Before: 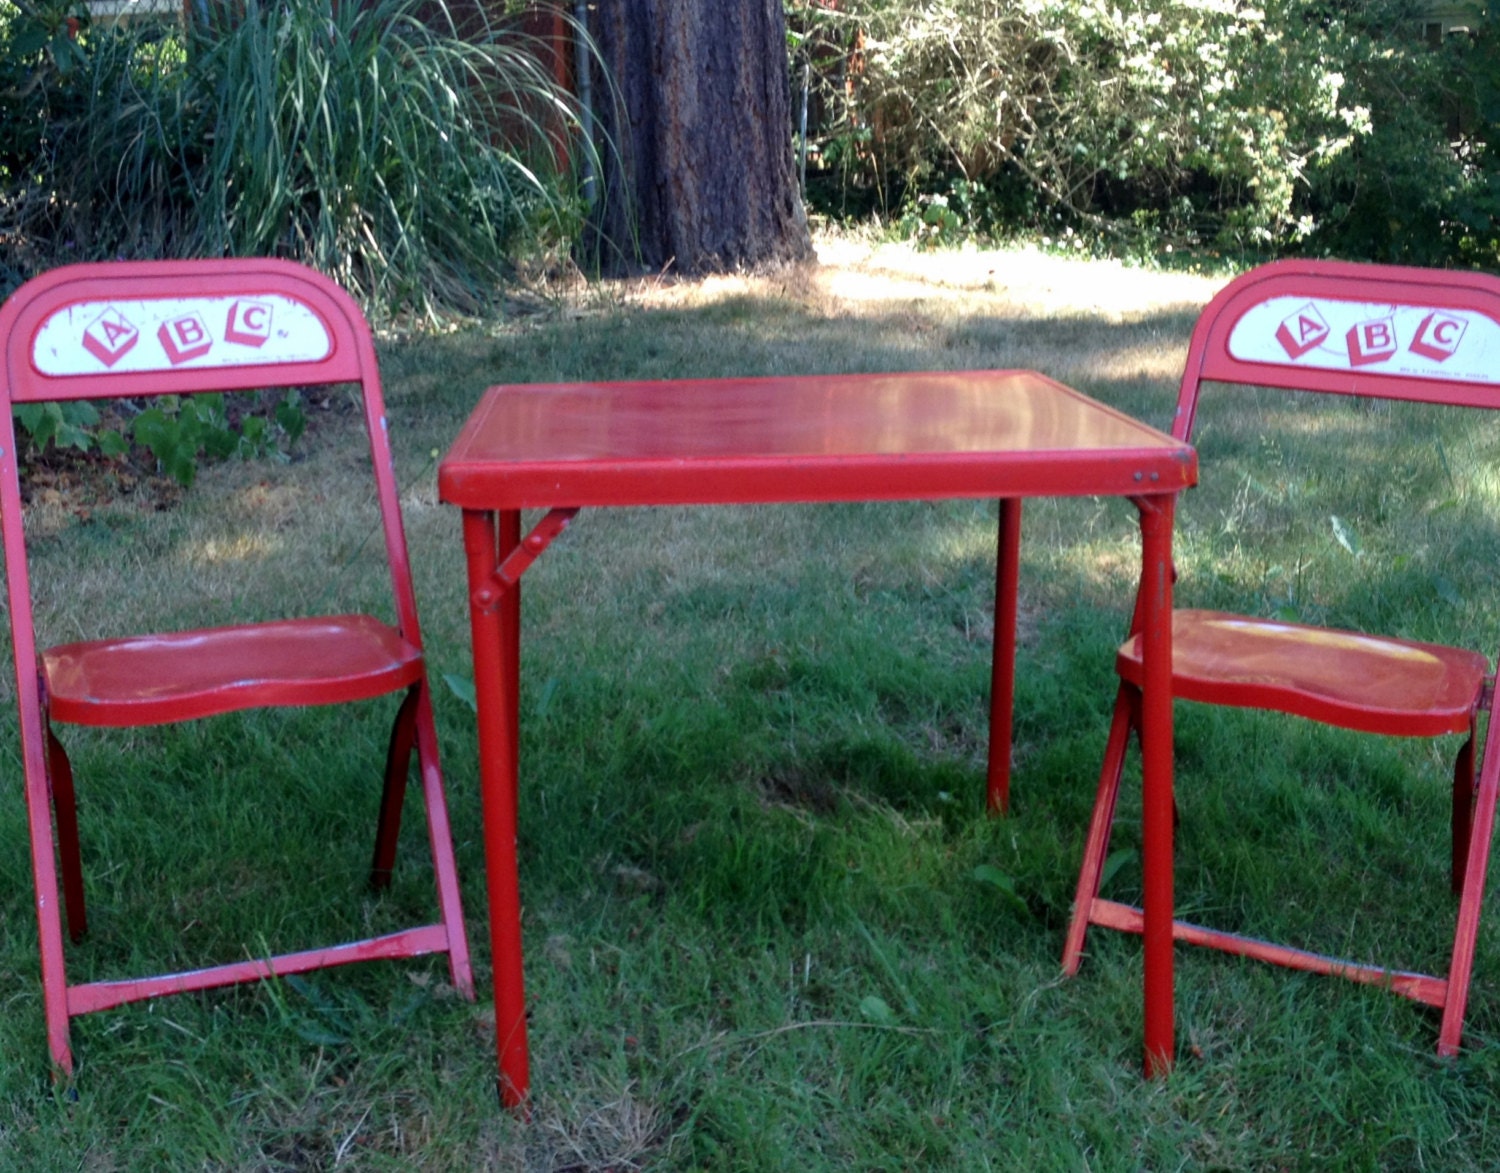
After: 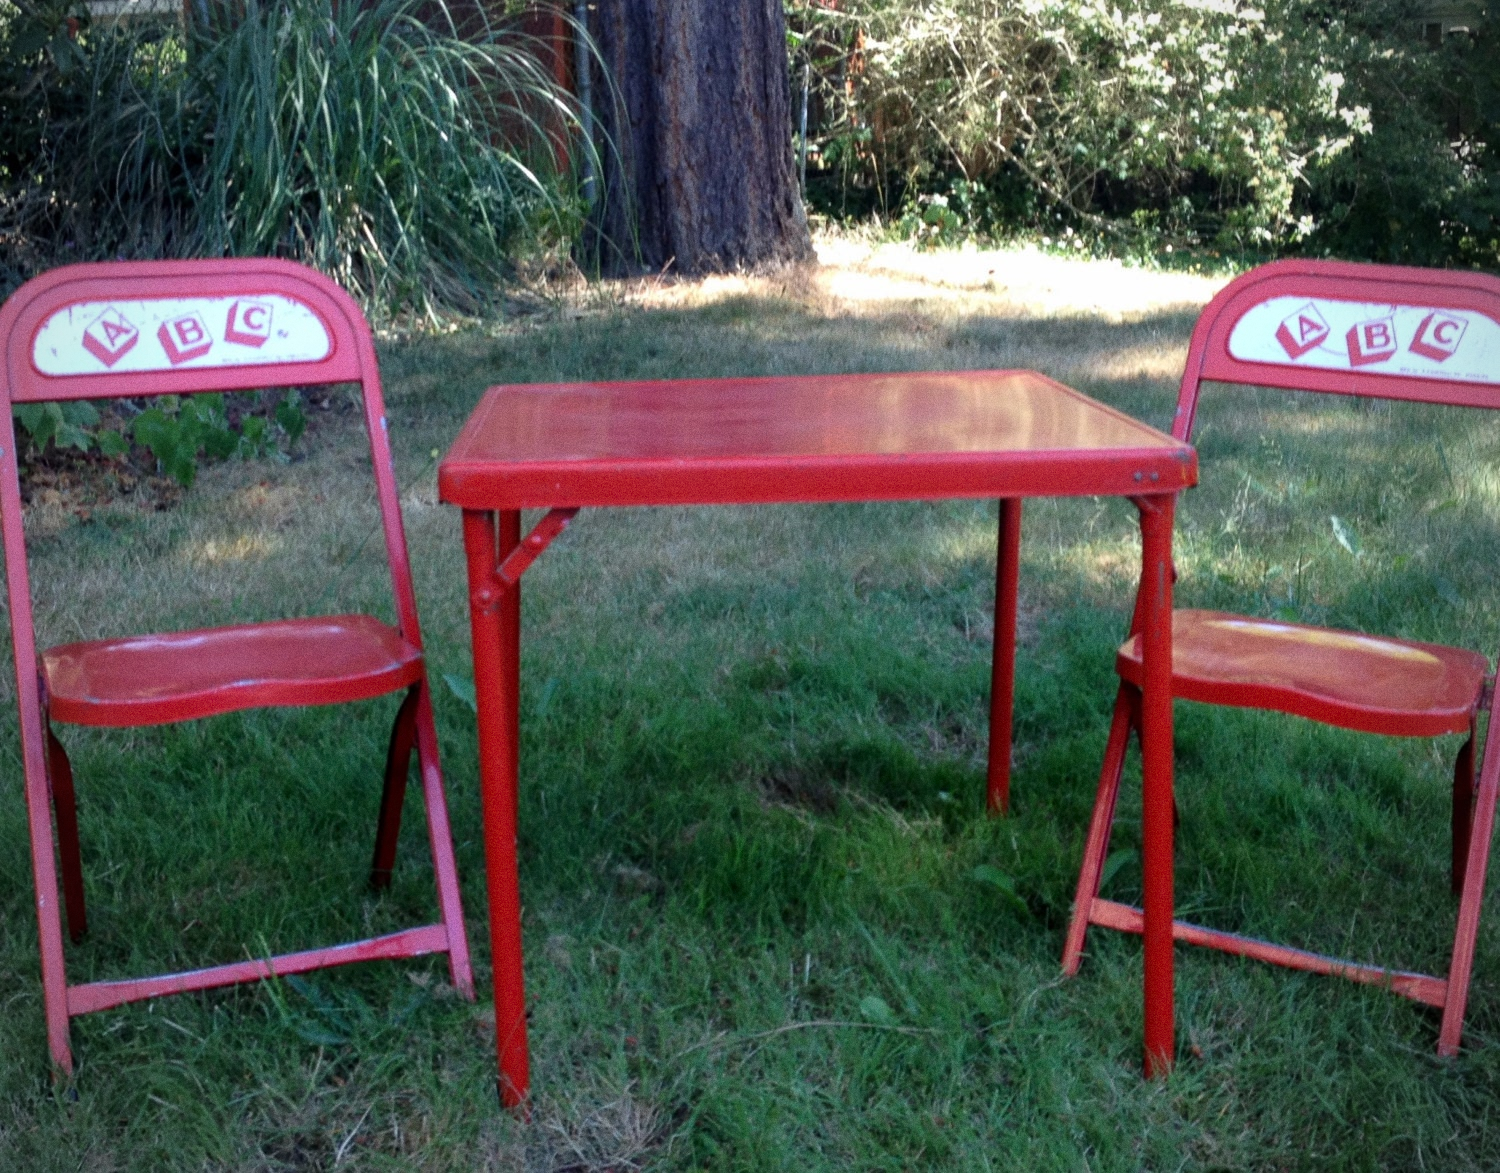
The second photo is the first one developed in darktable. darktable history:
vignetting: fall-off radius 60.65%
grain: coarseness 0.47 ISO
